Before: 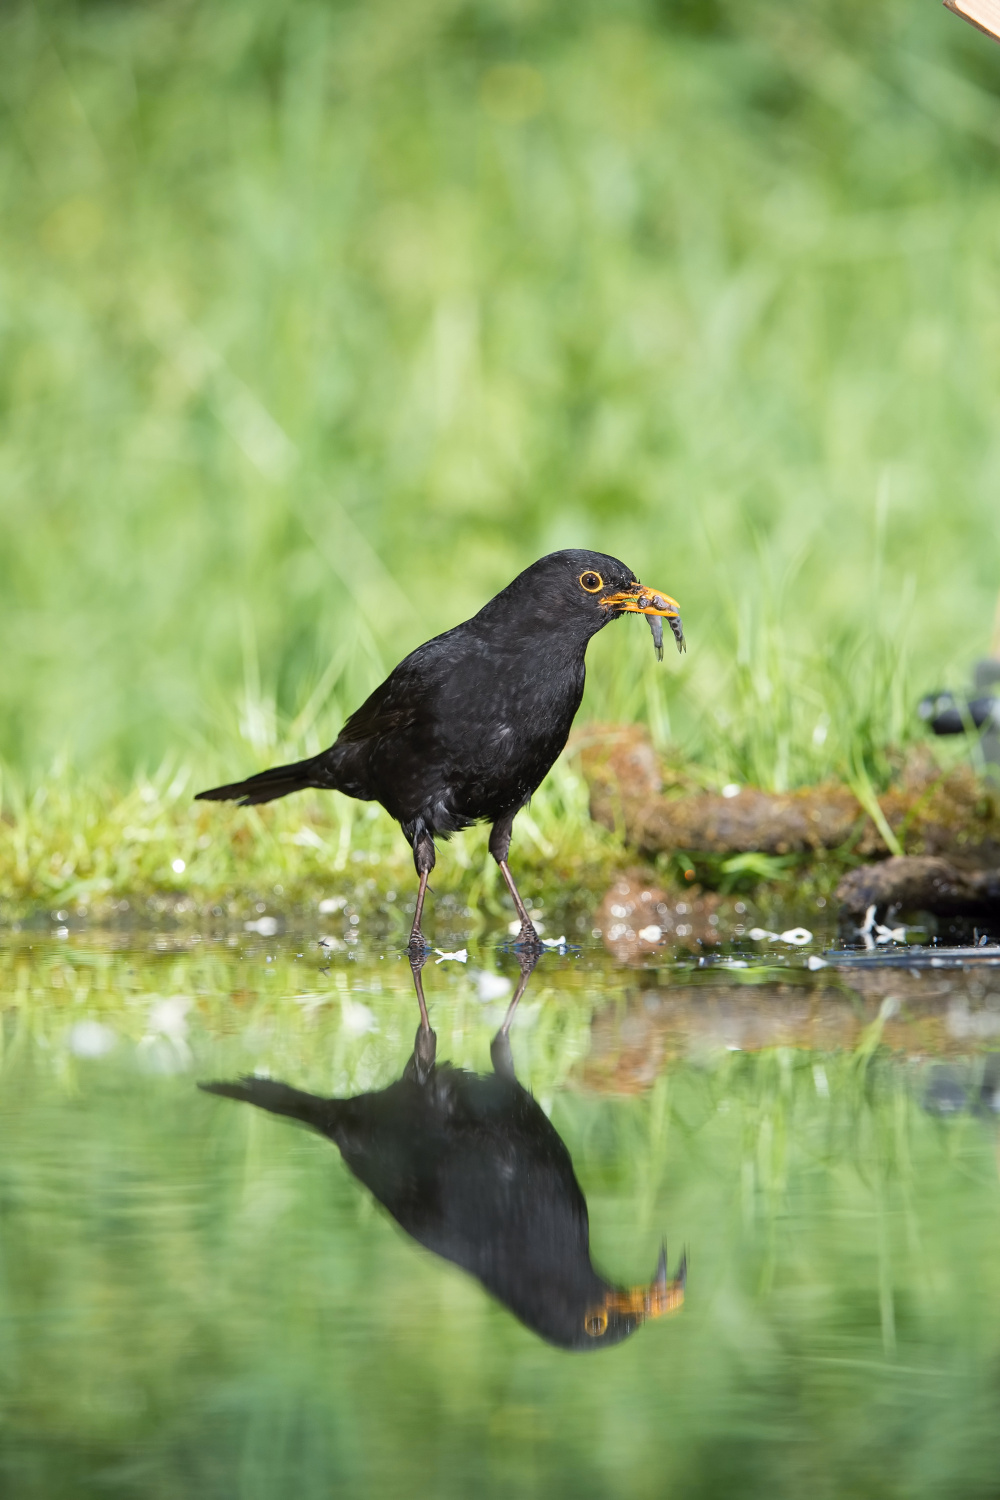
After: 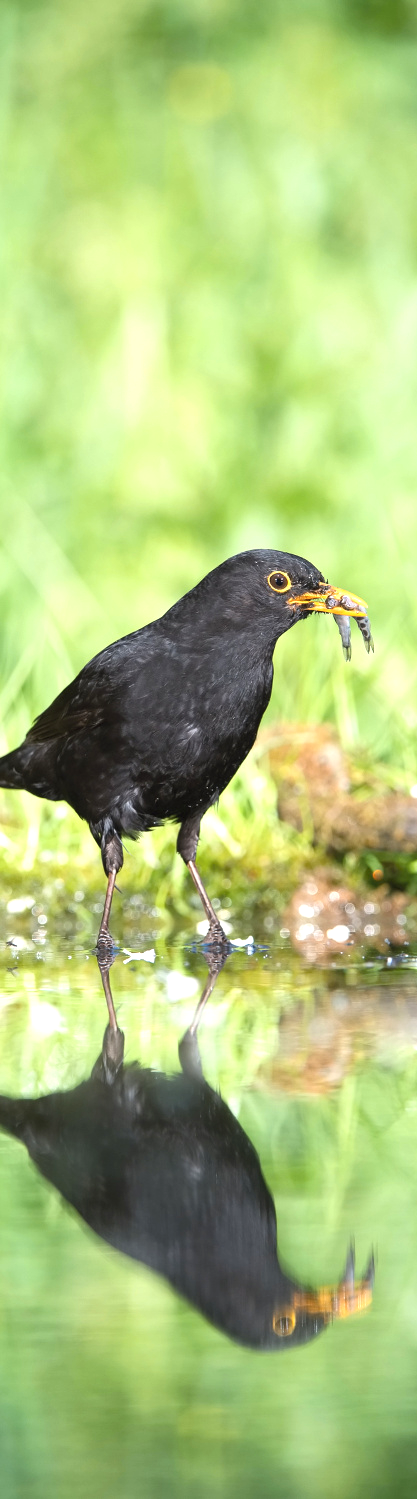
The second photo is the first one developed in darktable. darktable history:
crop: left 31.279%, right 26.98%
exposure: black level correction 0, exposure 0.69 EV, compensate highlight preservation false
